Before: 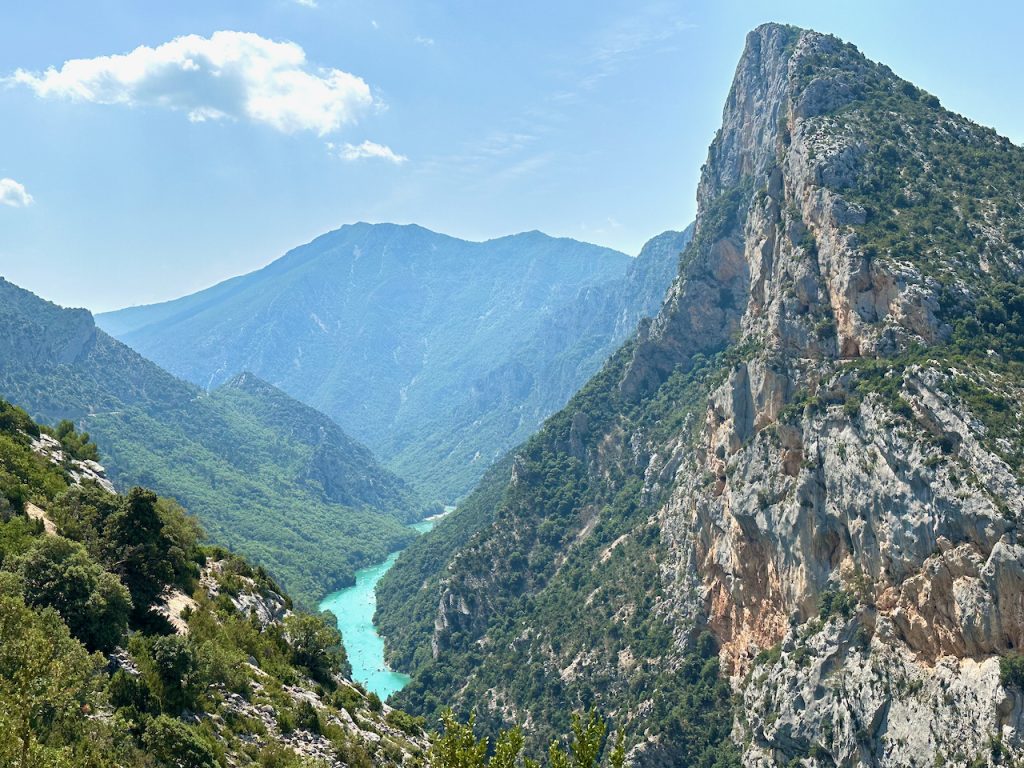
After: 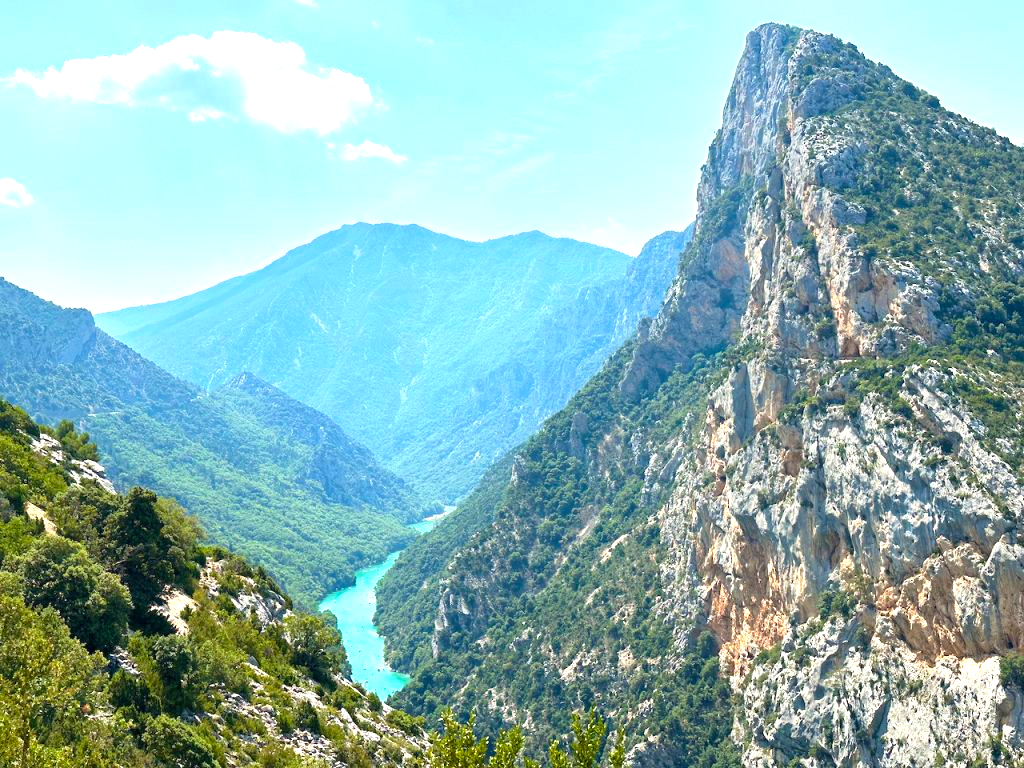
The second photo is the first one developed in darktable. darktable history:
levels: black 0.105%
color balance rgb: shadows lift › luminance 0.901%, shadows lift › chroma 0.394%, shadows lift › hue 21.11°, perceptual saturation grading › global saturation 19.967%, global vibrance 20%
exposure: exposure 0.766 EV, compensate highlight preservation false
